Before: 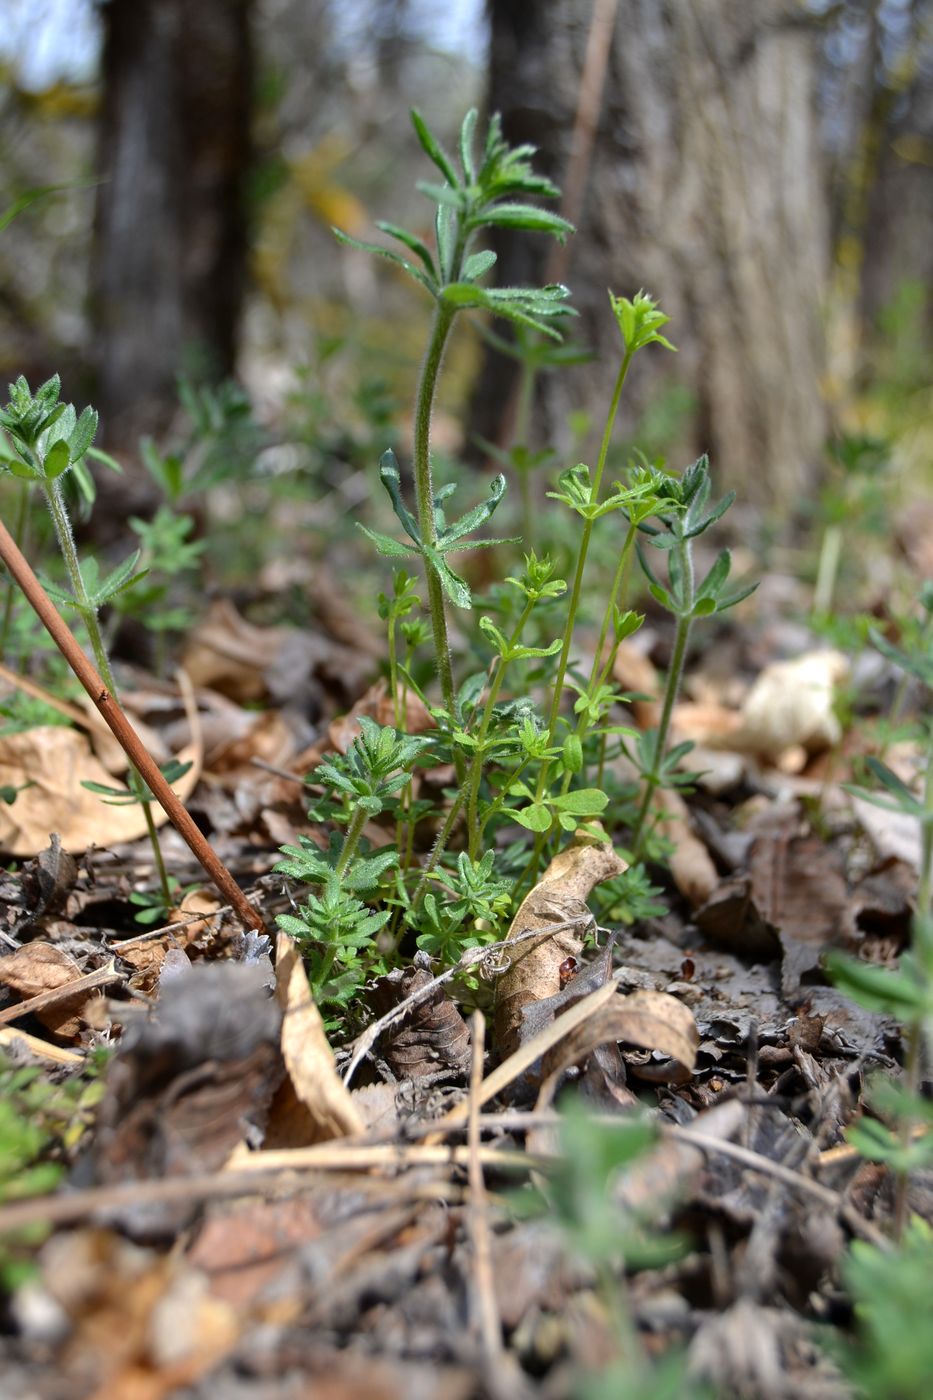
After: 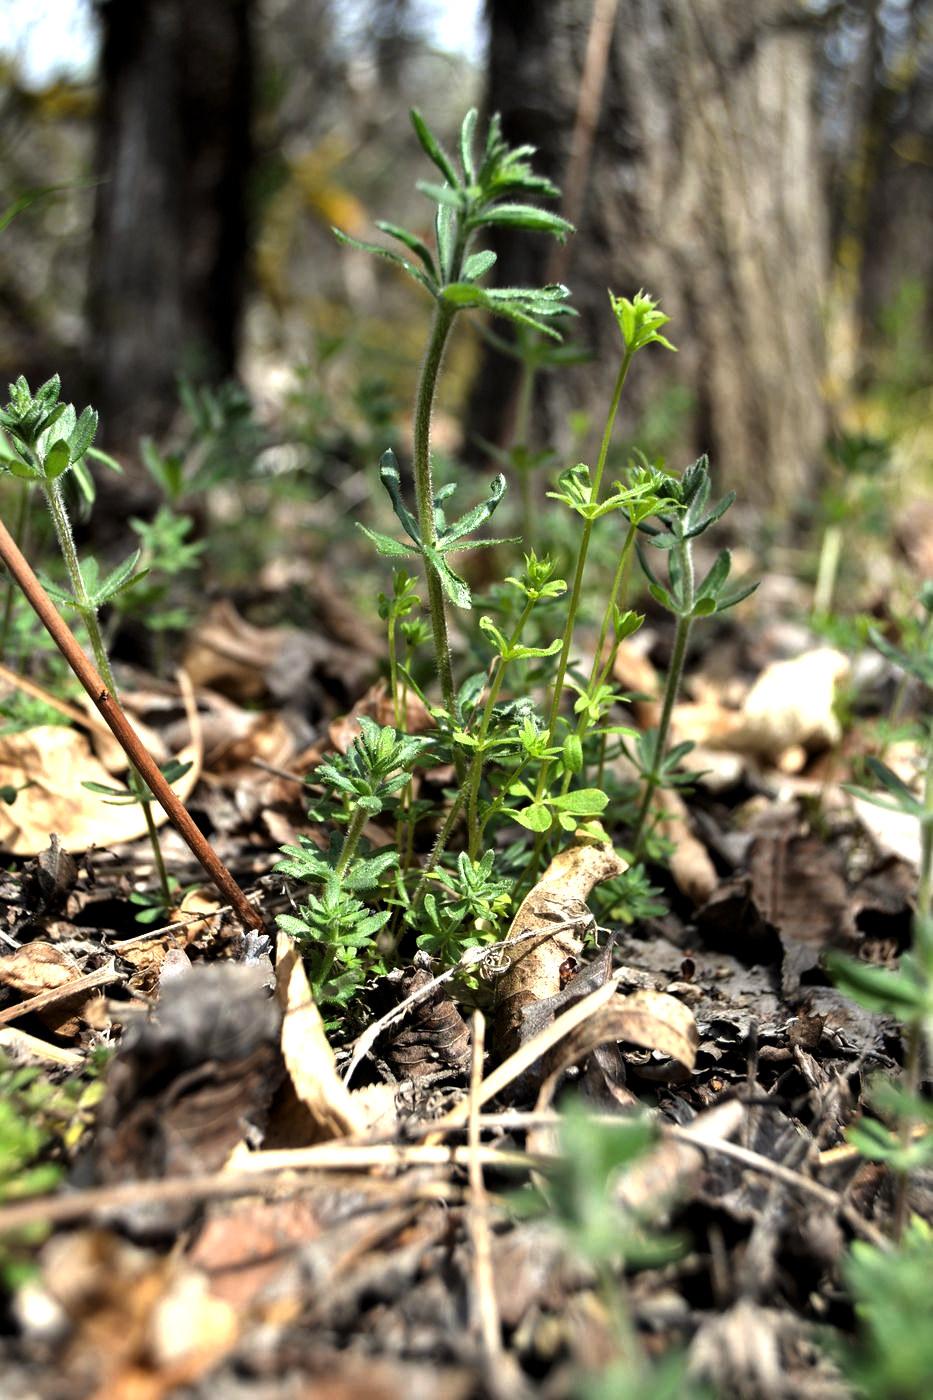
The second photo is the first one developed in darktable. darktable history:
levels: levels [0.044, 0.475, 0.791]
white balance: red 1.029, blue 0.92
